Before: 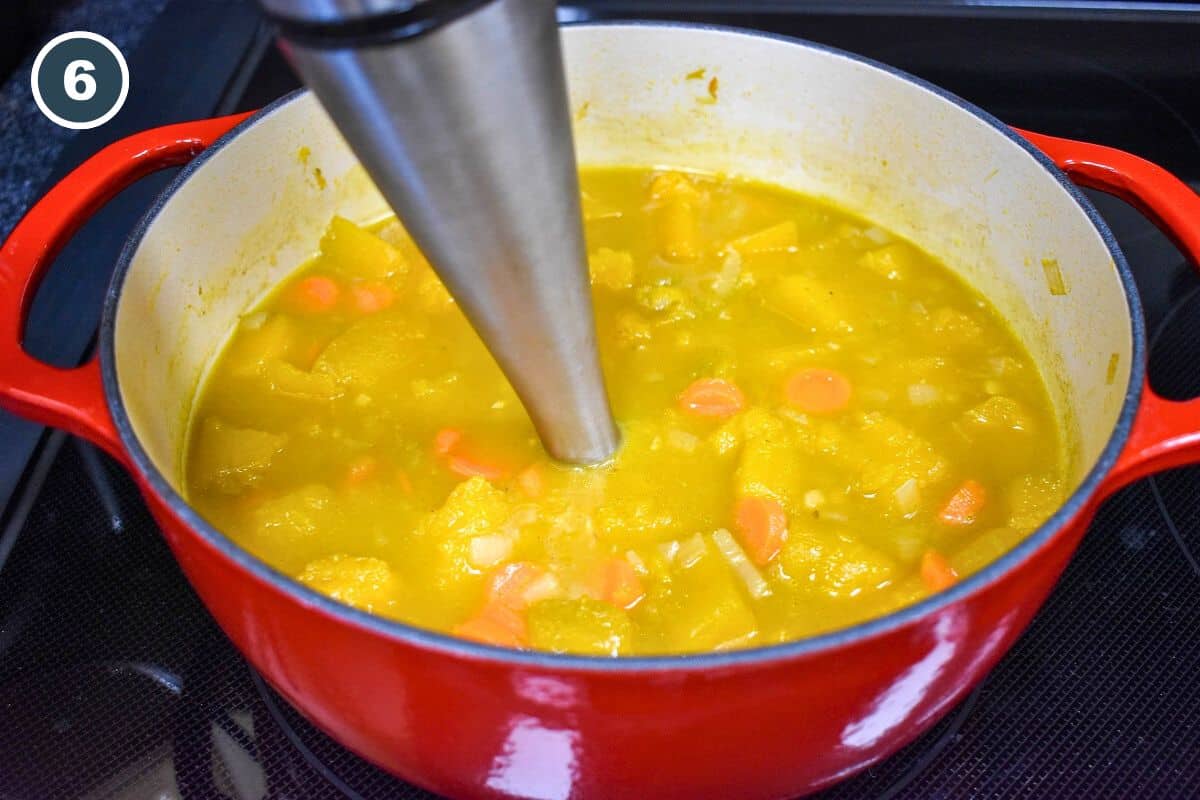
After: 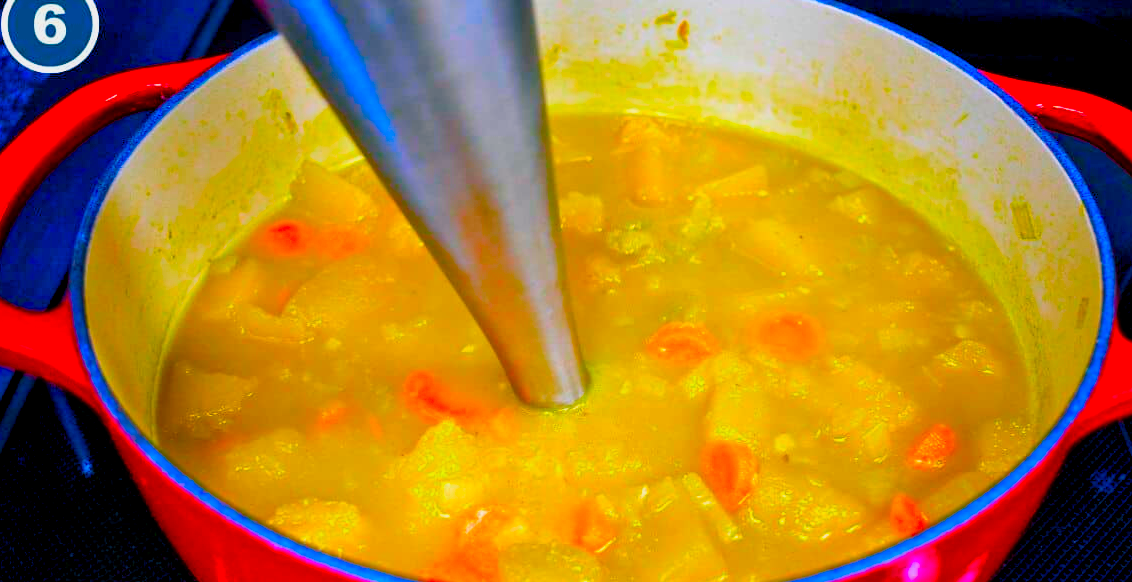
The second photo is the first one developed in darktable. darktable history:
exposure: black level correction 0.006, exposure -0.22 EV, compensate highlight preservation false
crop: left 2.502%, top 7.065%, right 3.108%, bottom 20.145%
color balance rgb: shadows lift › chroma 5.416%, shadows lift › hue 237.51°, linear chroma grading › global chroma 14.886%, perceptual saturation grading › global saturation -0.047%, perceptual saturation grading › highlights -17.058%, perceptual saturation grading › mid-tones 33.445%, perceptual saturation grading › shadows 50.448%, global vibrance 31.828%
color correction: highlights b* 0.024, saturation 2.16
